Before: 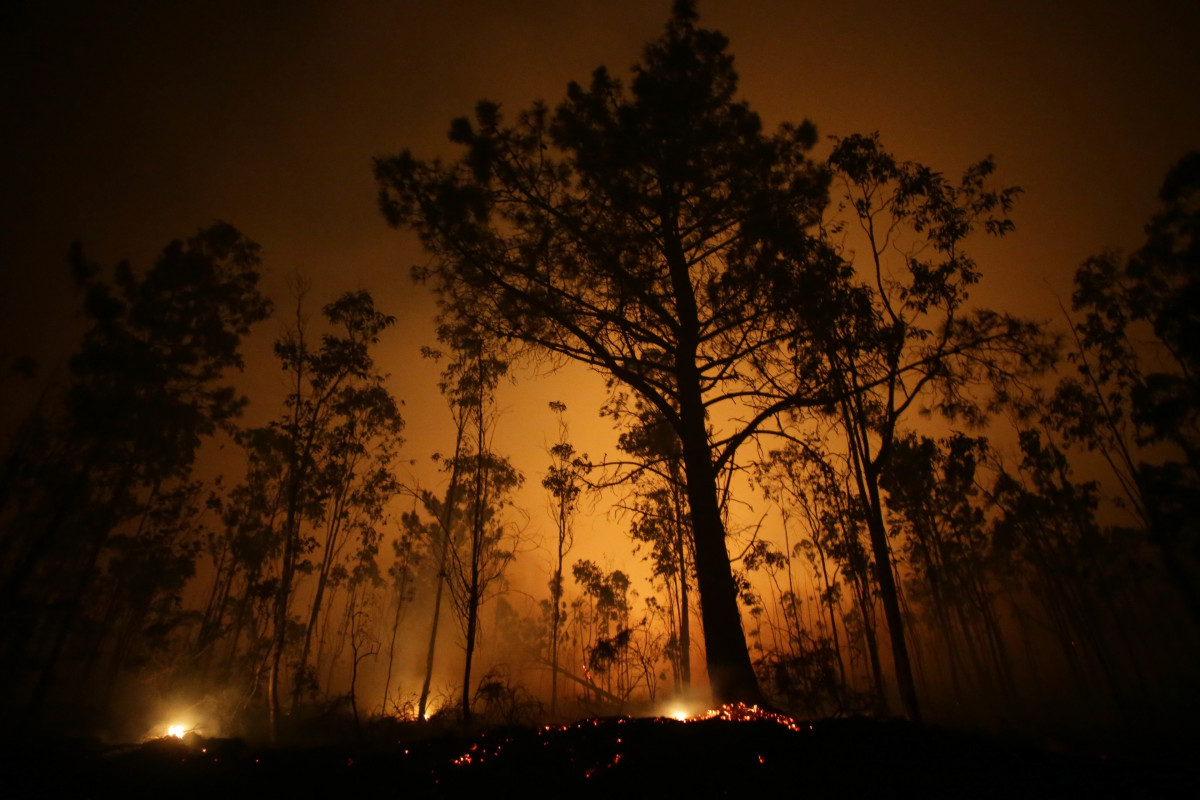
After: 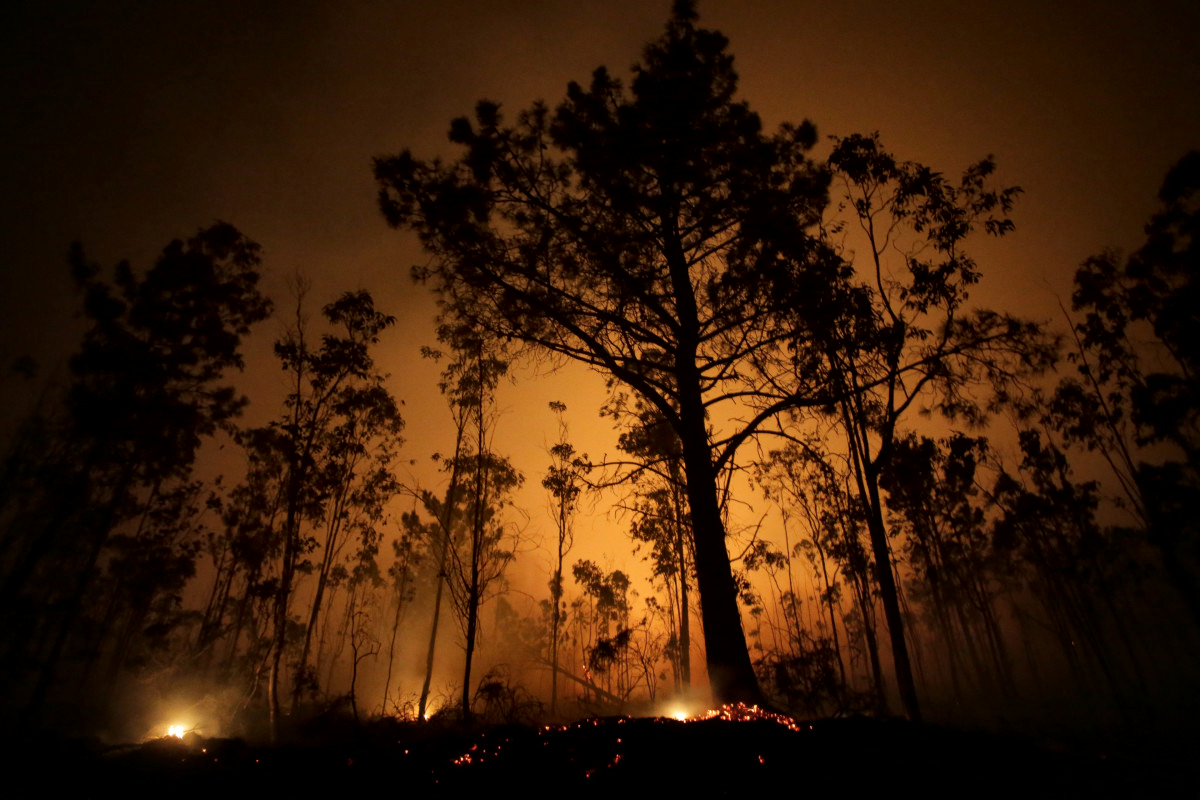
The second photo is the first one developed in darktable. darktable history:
white balance: emerald 1
local contrast: mode bilateral grid, contrast 20, coarseness 100, detail 150%, midtone range 0.2
